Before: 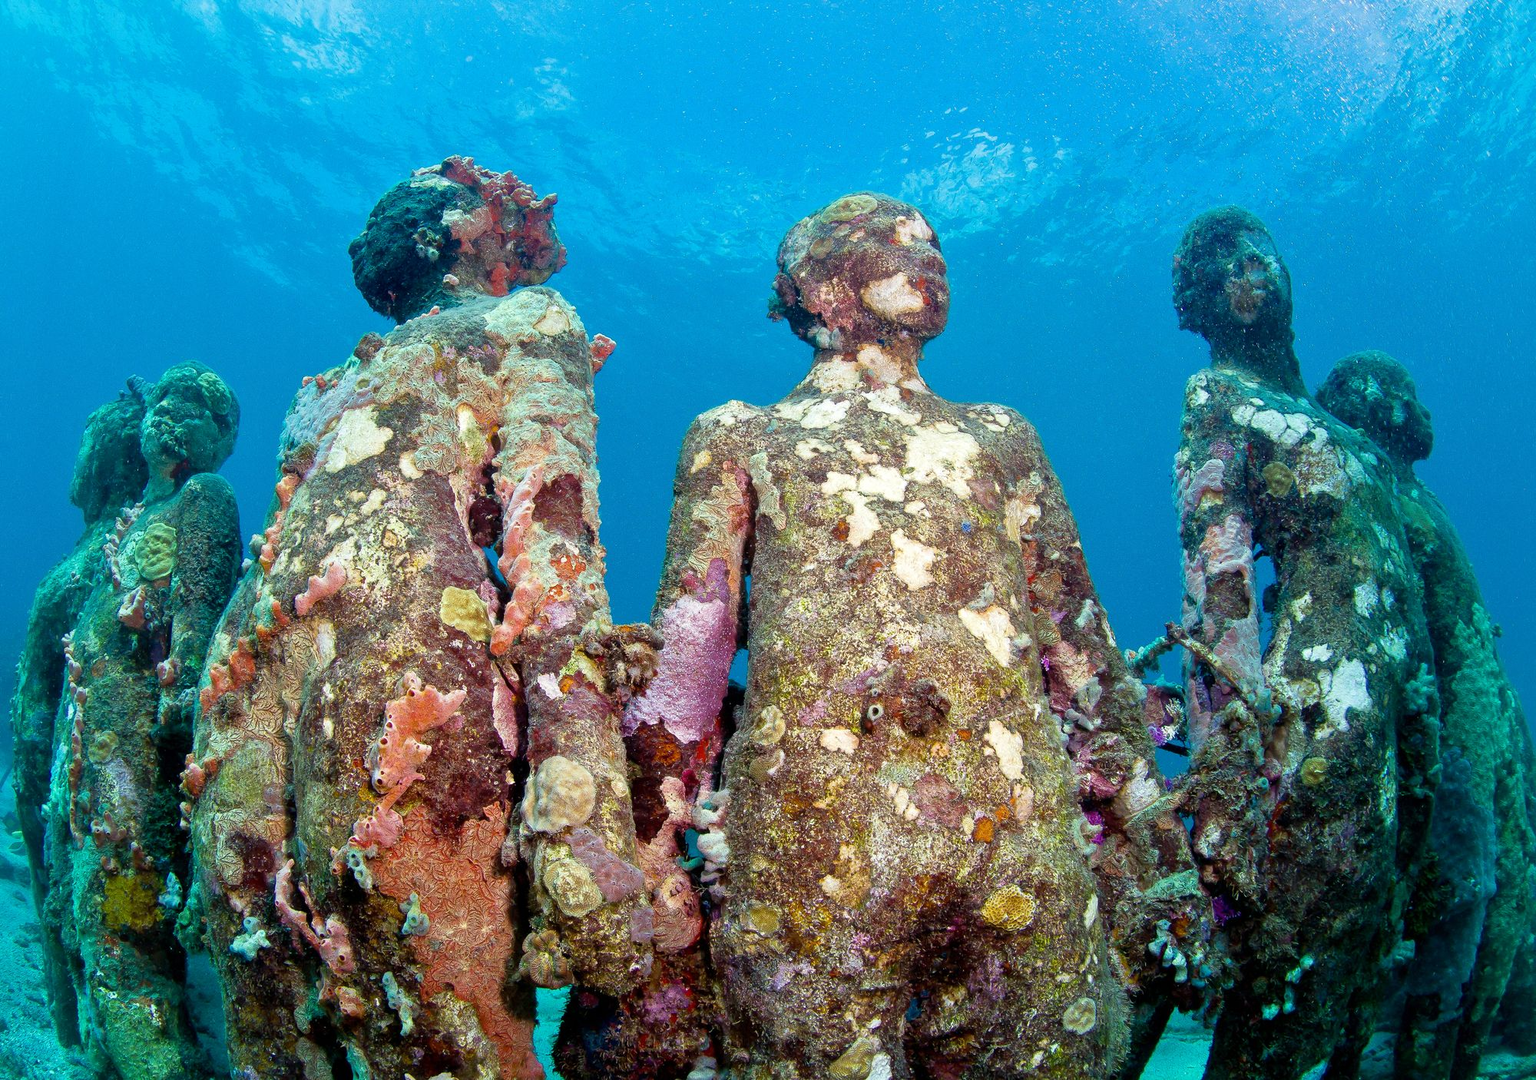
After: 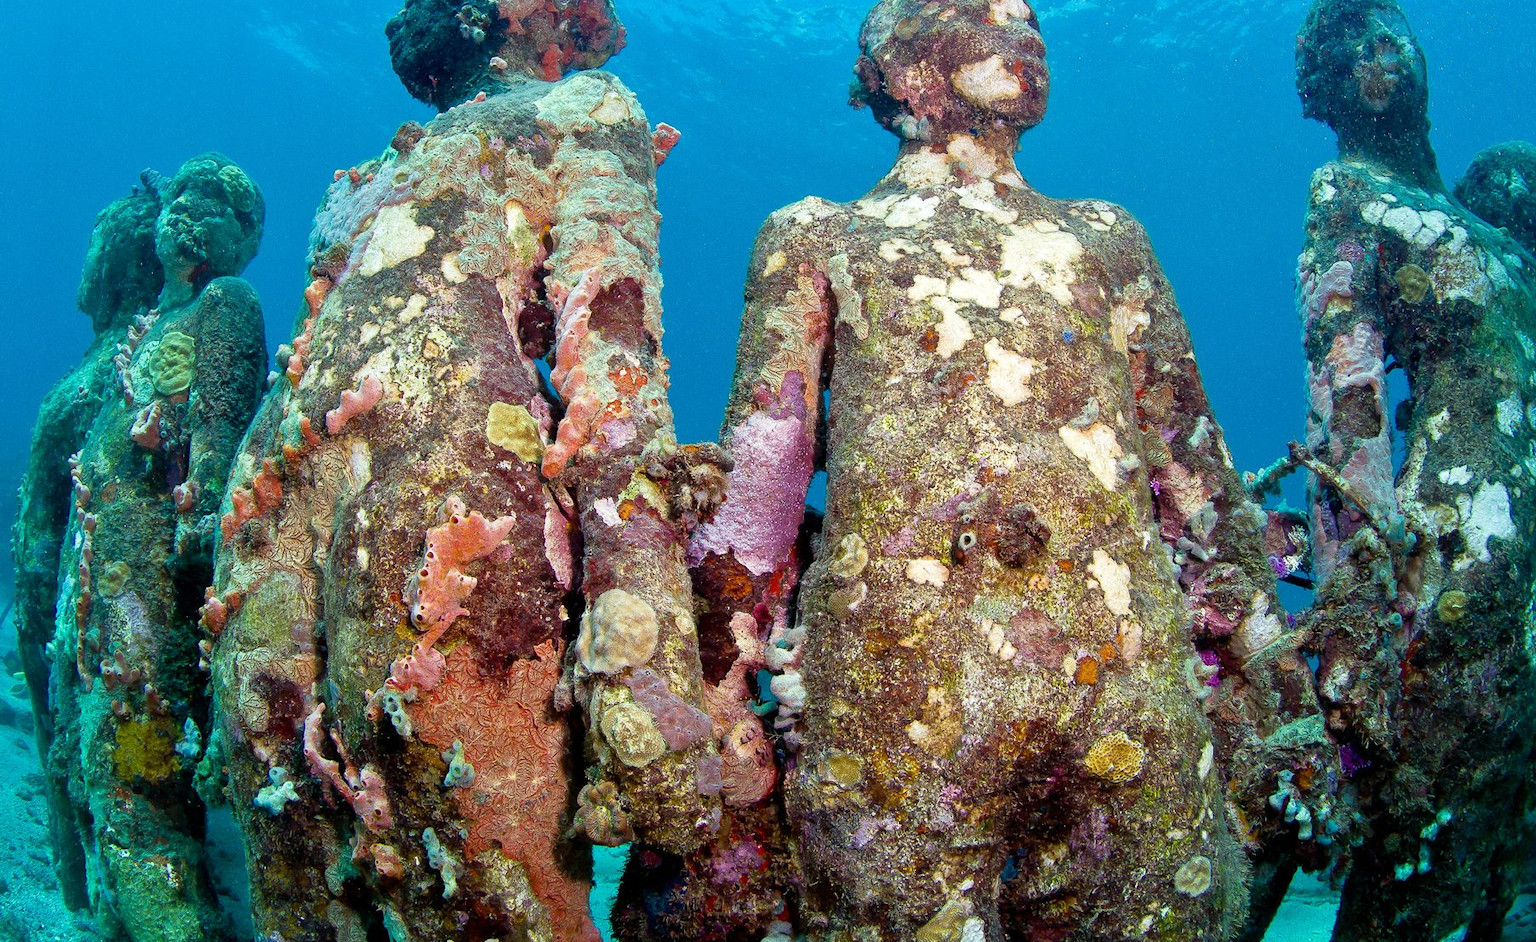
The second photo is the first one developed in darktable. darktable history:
crop: top 20.644%, right 9.465%, bottom 0.304%
